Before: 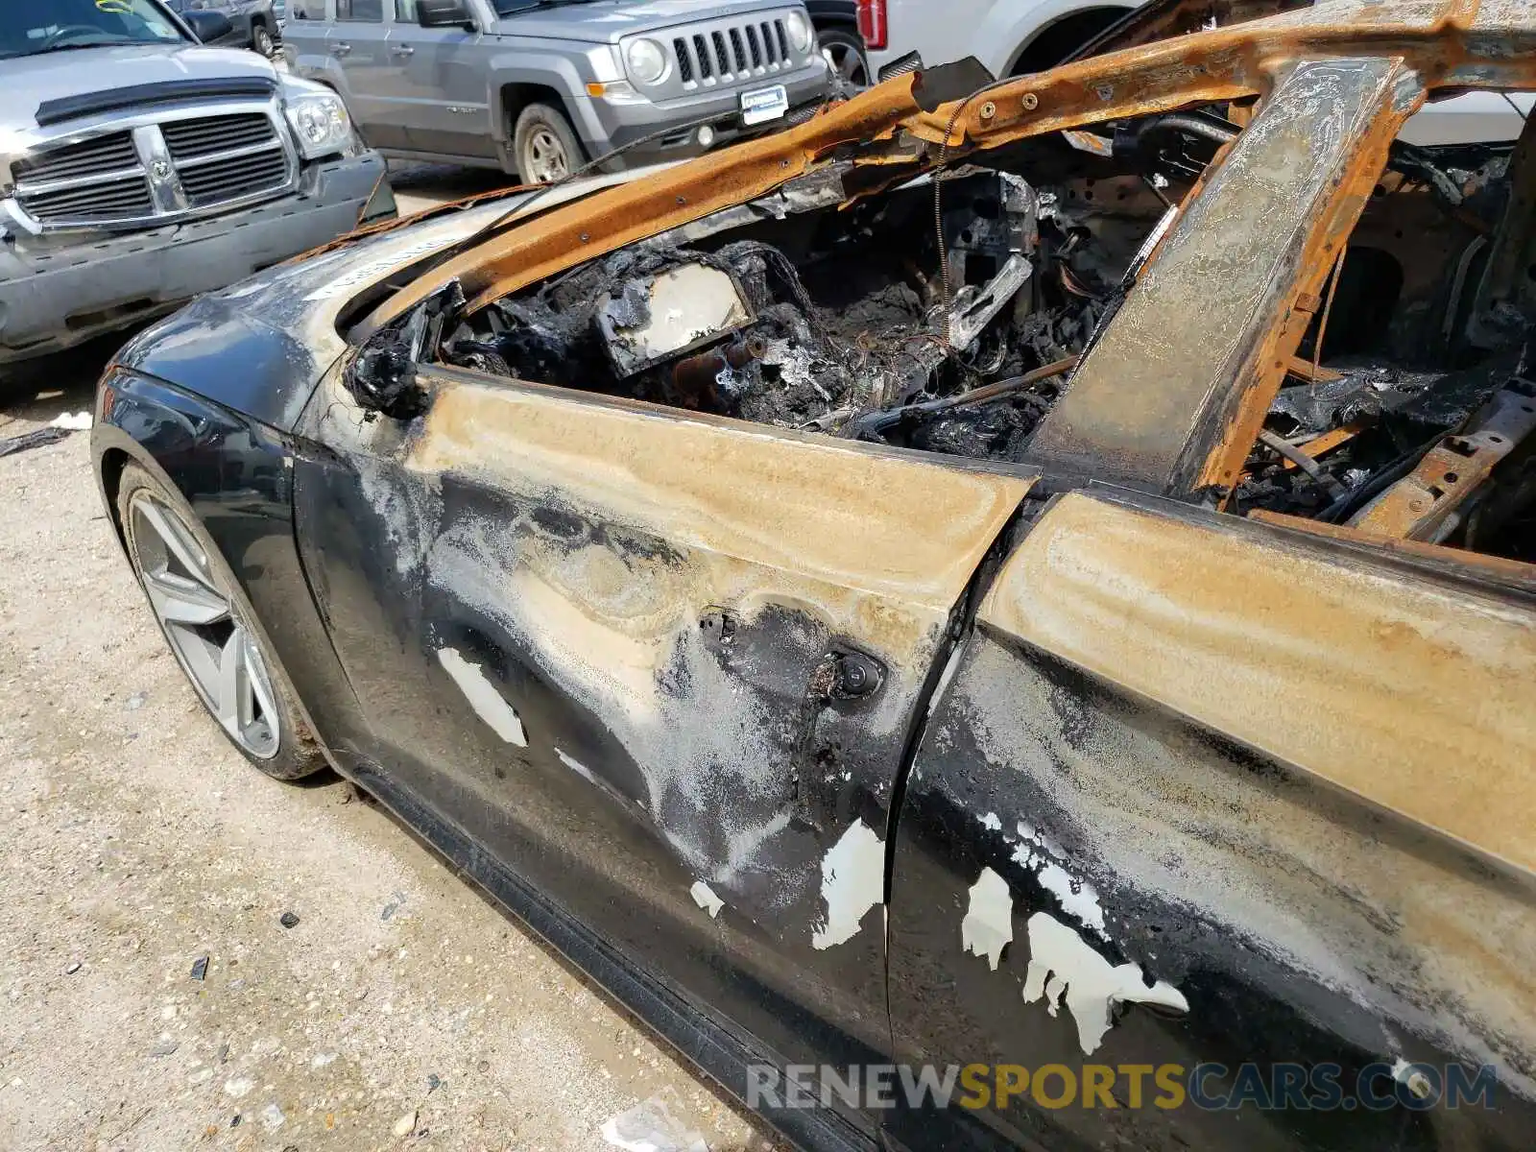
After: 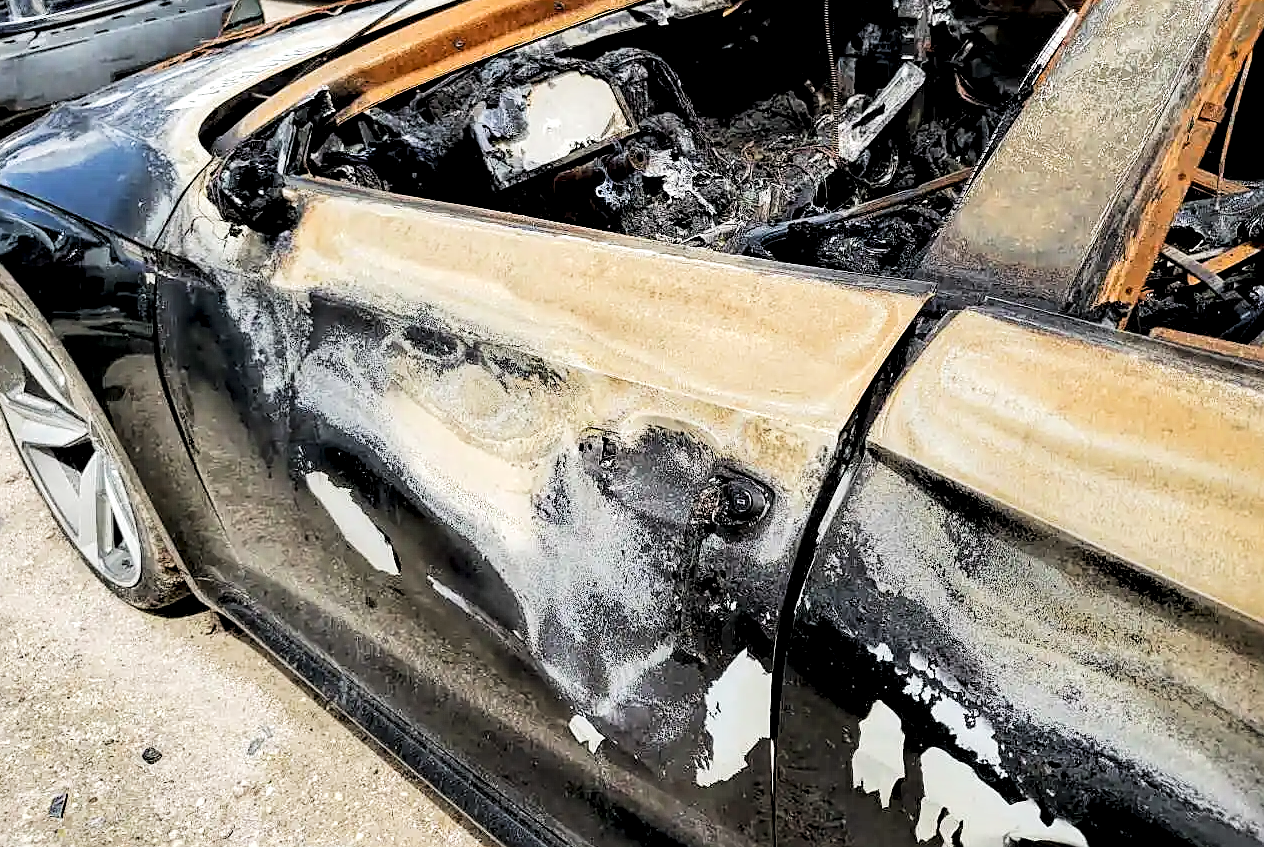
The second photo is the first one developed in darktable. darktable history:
contrast brightness saturation: contrast 0.101, brightness 0.01, saturation 0.023
exposure: exposure 0.203 EV, compensate exposure bias true, compensate highlight preservation false
crop: left 9.396%, top 16.985%, right 10.944%, bottom 12.37%
local contrast: highlights 107%, shadows 101%, detail 200%, midtone range 0.2
sharpen: on, module defaults
filmic rgb: black relative exposure -5.14 EV, white relative exposure 3.95 EV, threshold 5.98 EV, hardness 2.91, contrast 1.299, highlights saturation mix -29.17%, enable highlight reconstruction true
